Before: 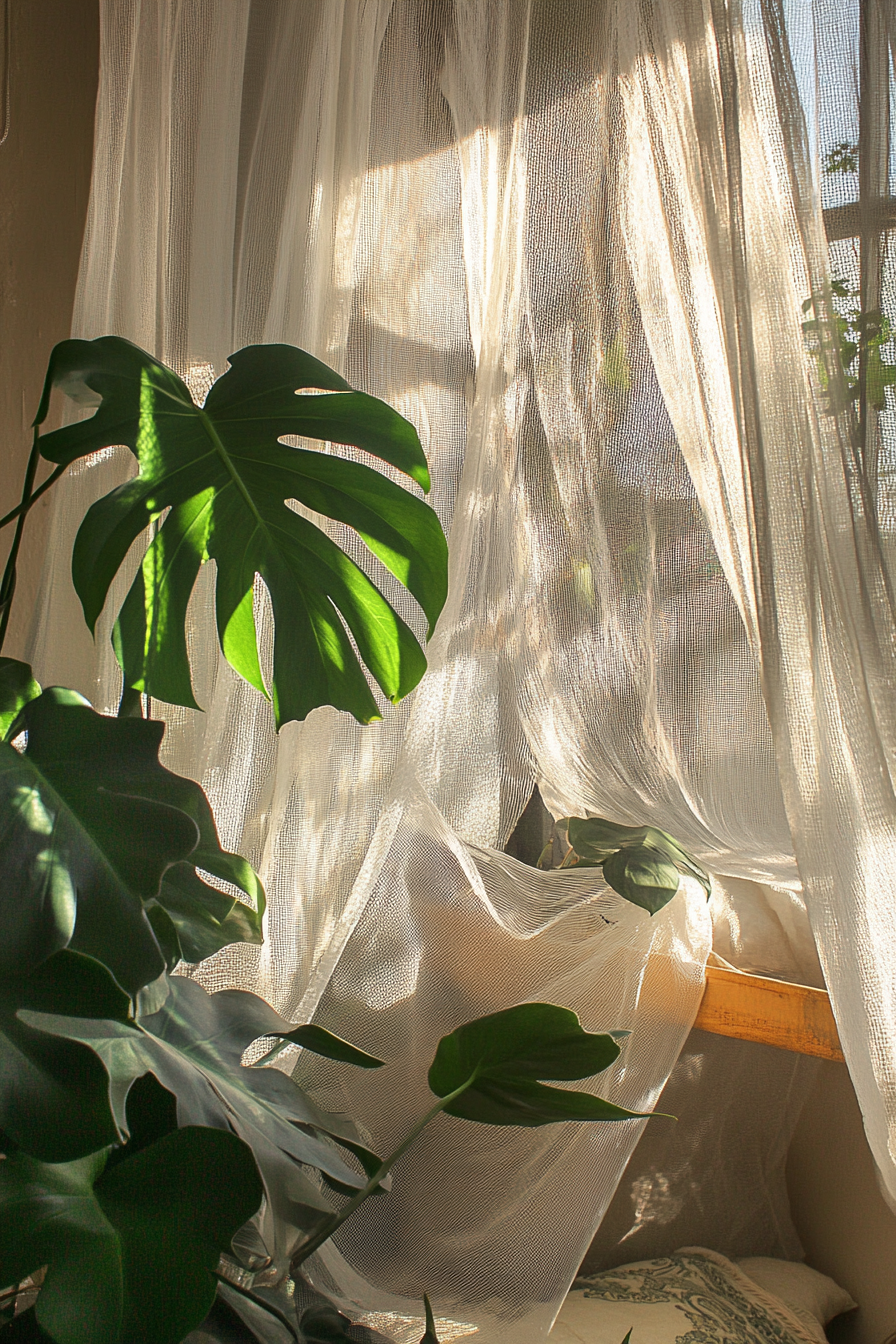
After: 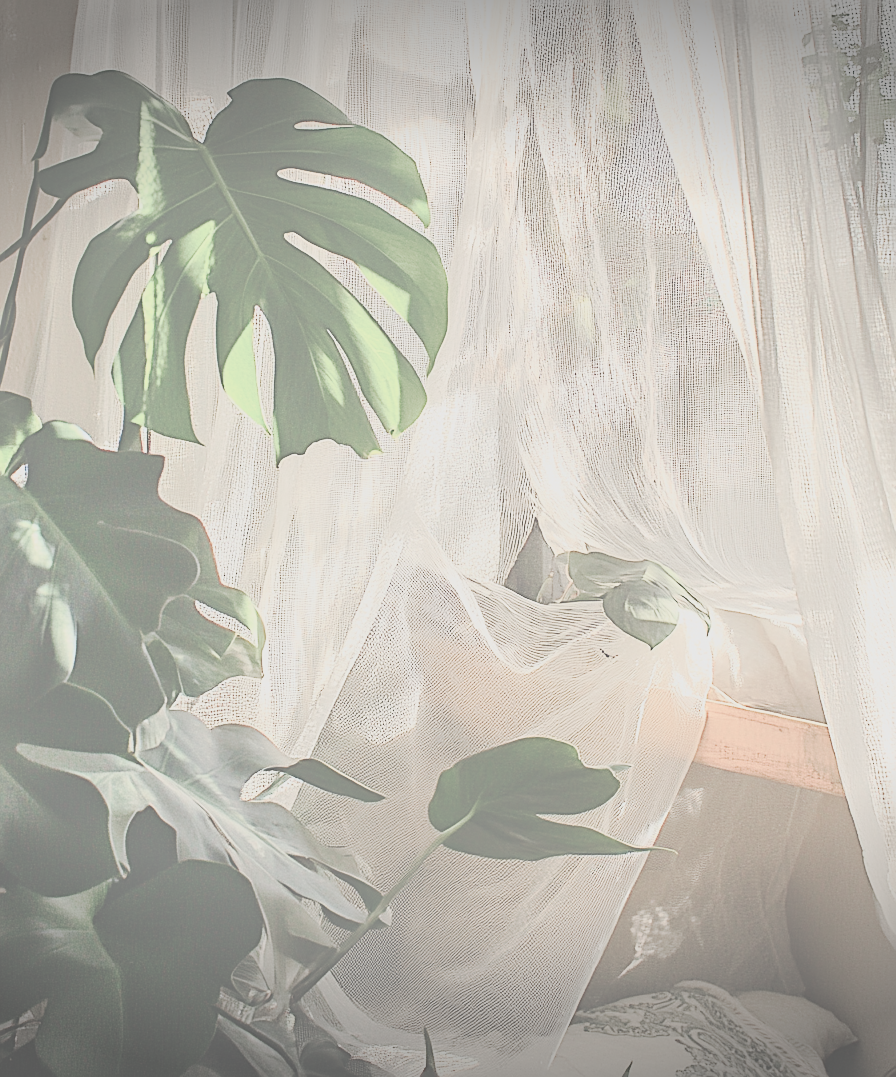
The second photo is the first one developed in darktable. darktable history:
vignetting: fall-off start 100.67%, brightness -0.575, width/height ratio 1.307
crop and rotate: top 19.858%
exposure: black level correction -0.087, compensate highlight preservation false
contrast brightness saturation: contrast 0.373, brightness 0.544
sharpen: amount 0.498
color balance rgb: perceptual saturation grading › global saturation -9.677%, perceptual saturation grading › highlights -27.3%, perceptual saturation grading › shadows 20.717%
haze removal: adaptive false
tone curve: curves: ch0 [(0, 0.017) (0.091, 0.046) (0.298, 0.287) (0.439, 0.482) (0.64, 0.729) (0.785, 0.817) (0.995, 0.917)]; ch1 [(0, 0) (0.384, 0.365) (0.463, 0.447) (0.486, 0.474) (0.503, 0.497) (0.526, 0.52) (0.555, 0.564) (0.578, 0.595) (0.638, 0.644) (0.766, 0.773) (1, 1)]; ch2 [(0, 0) (0.374, 0.344) (0.449, 0.434) (0.501, 0.501) (0.528, 0.519) (0.569, 0.589) (0.61, 0.646) (0.666, 0.688) (1, 1)], preserve colors none
